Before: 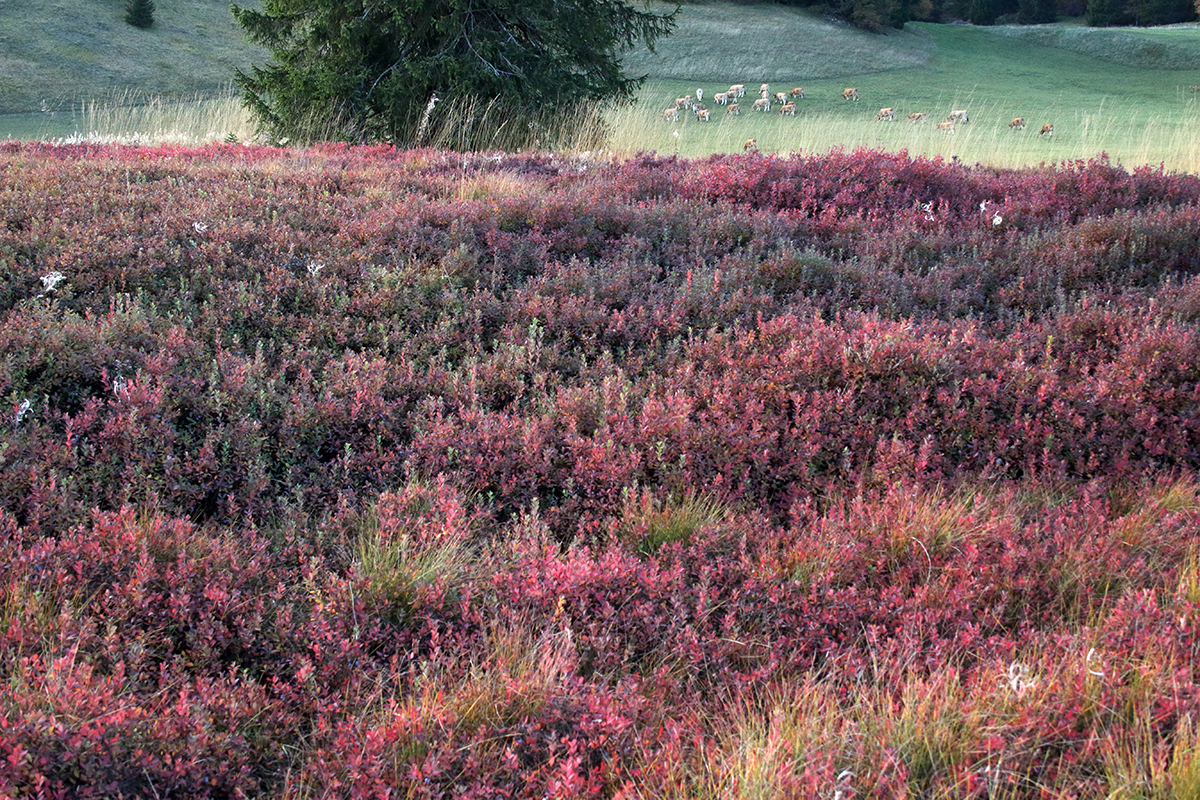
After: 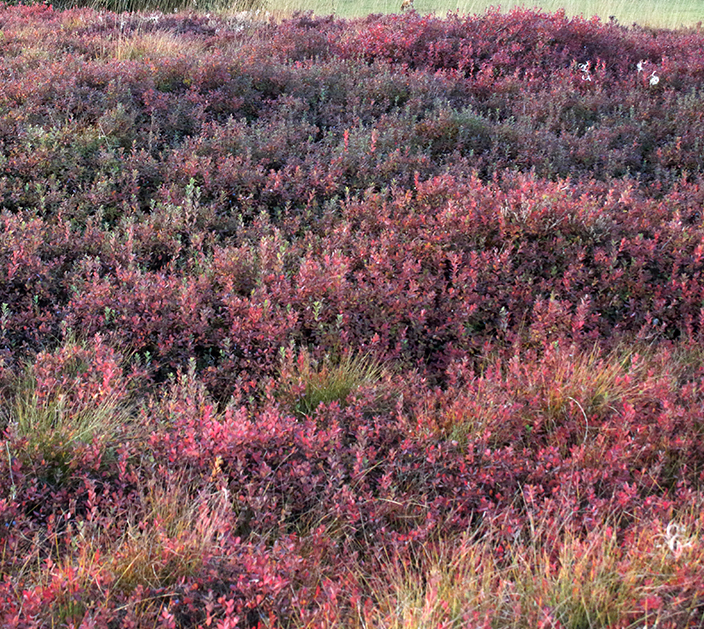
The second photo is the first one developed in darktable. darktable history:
crop and rotate: left 28.59%, top 17.609%, right 12.709%, bottom 3.641%
